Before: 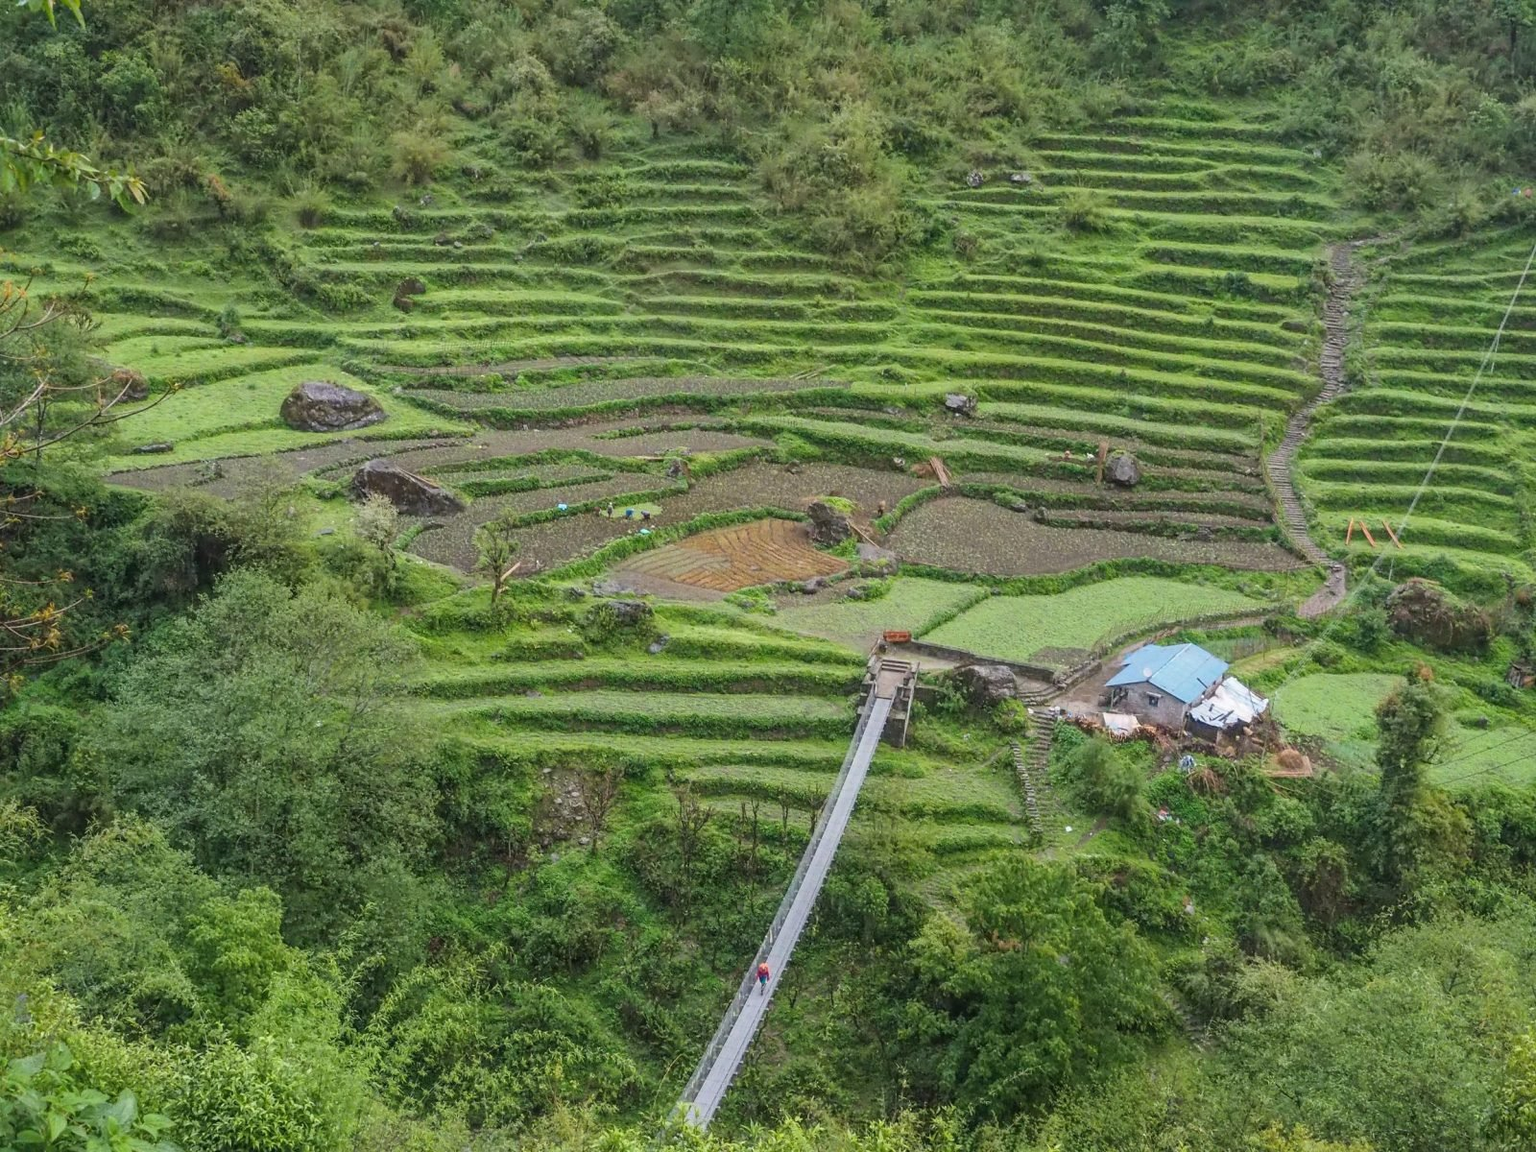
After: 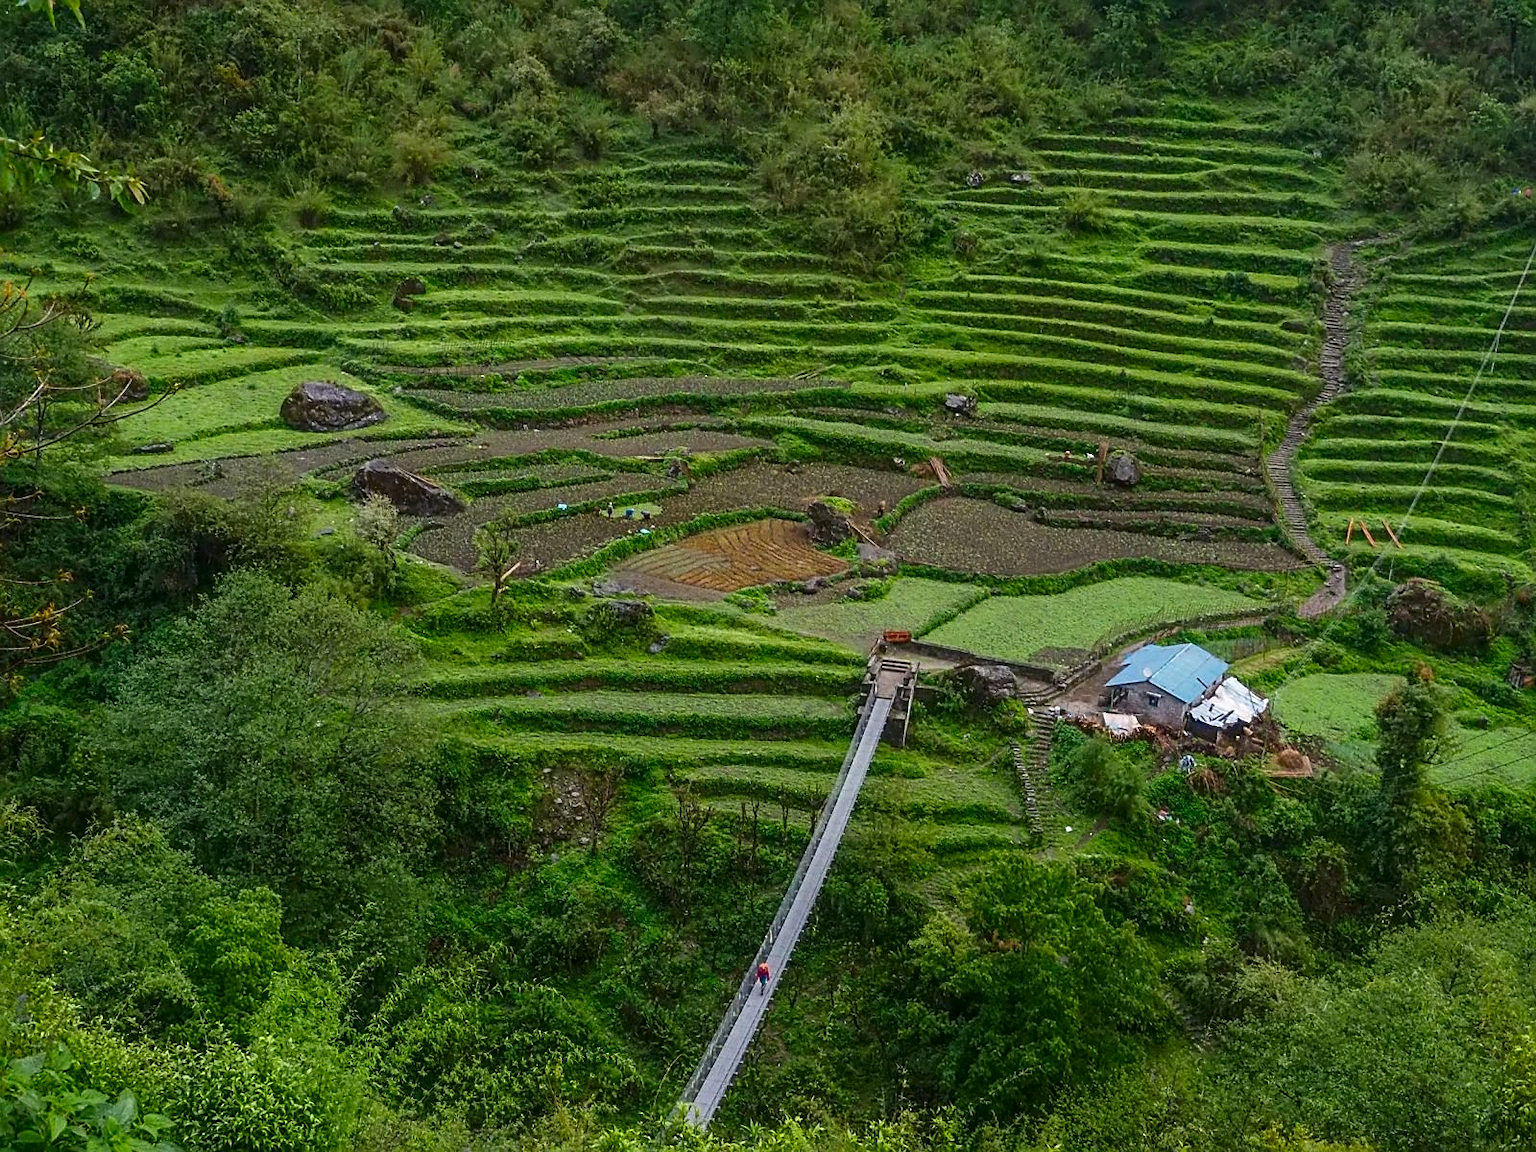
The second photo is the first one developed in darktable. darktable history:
sharpen: on, module defaults
tone equalizer: on, module defaults
contrast brightness saturation: brightness -0.25, saturation 0.2
